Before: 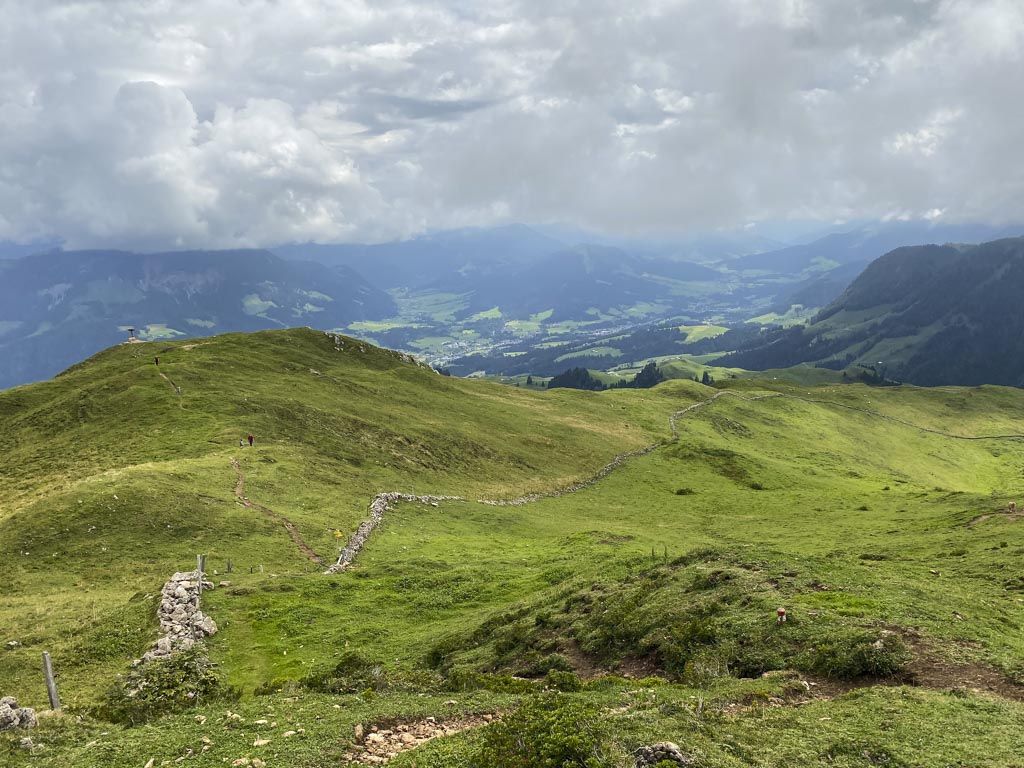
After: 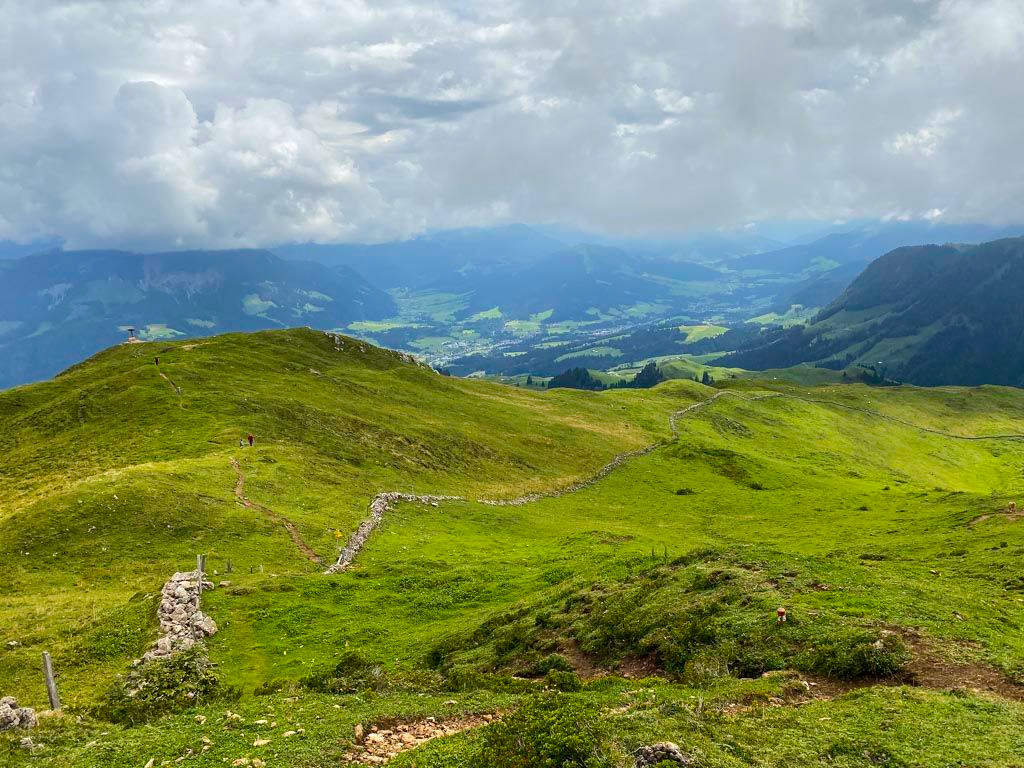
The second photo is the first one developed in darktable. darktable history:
color balance rgb: perceptual saturation grading › global saturation 30.629%
